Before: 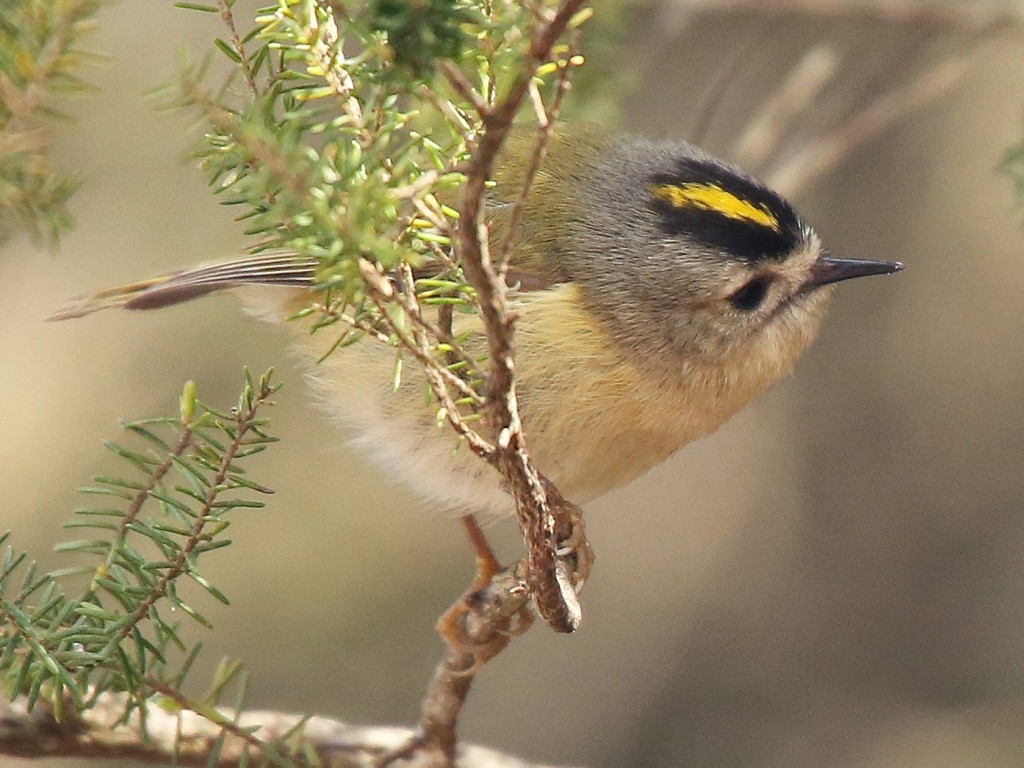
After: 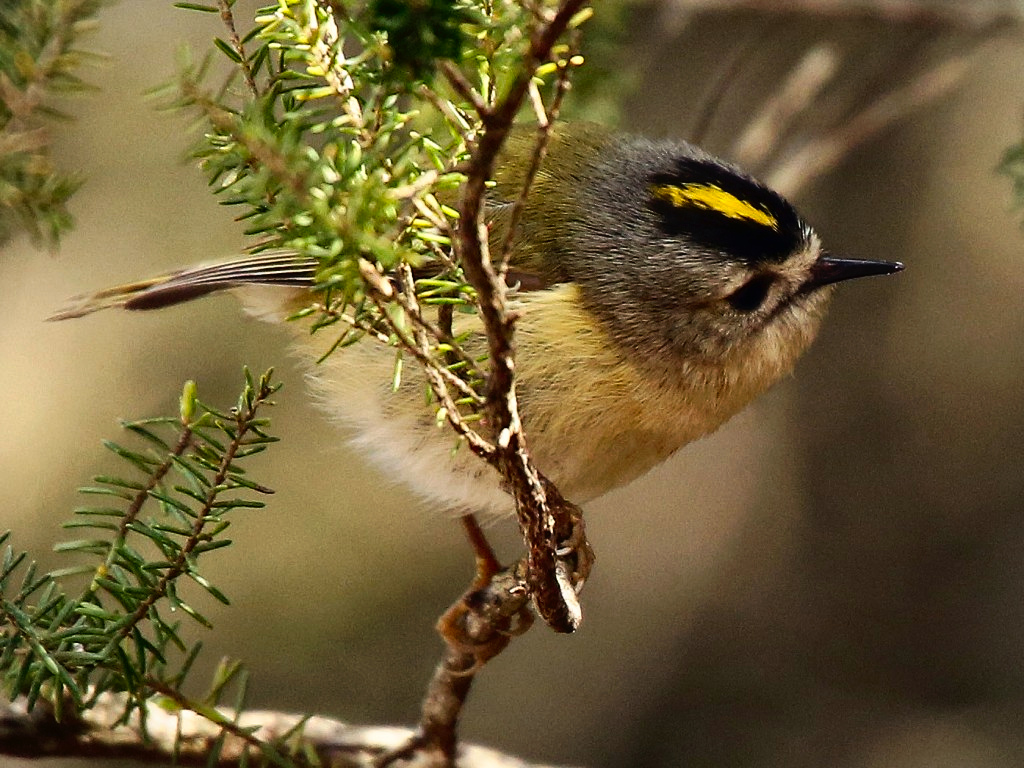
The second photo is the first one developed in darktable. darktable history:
tone curve: curves: ch0 [(0, 0) (0.003, 0.004) (0.011, 0.008) (0.025, 0.012) (0.044, 0.02) (0.069, 0.028) (0.1, 0.034) (0.136, 0.059) (0.177, 0.1) (0.224, 0.151) (0.277, 0.203) (0.335, 0.266) (0.399, 0.344) (0.468, 0.414) (0.543, 0.507) (0.623, 0.602) (0.709, 0.704) (0.801, 0.804) (0.898, 0.927) (1, 1)], preserve colors none
vignetting: fall-off start 97.31%, fall-off radius 78.97%, width/height ratio 1.116
contrast brightness saturation: contrast 0.19, brightness -0.24, saturation 0.117
